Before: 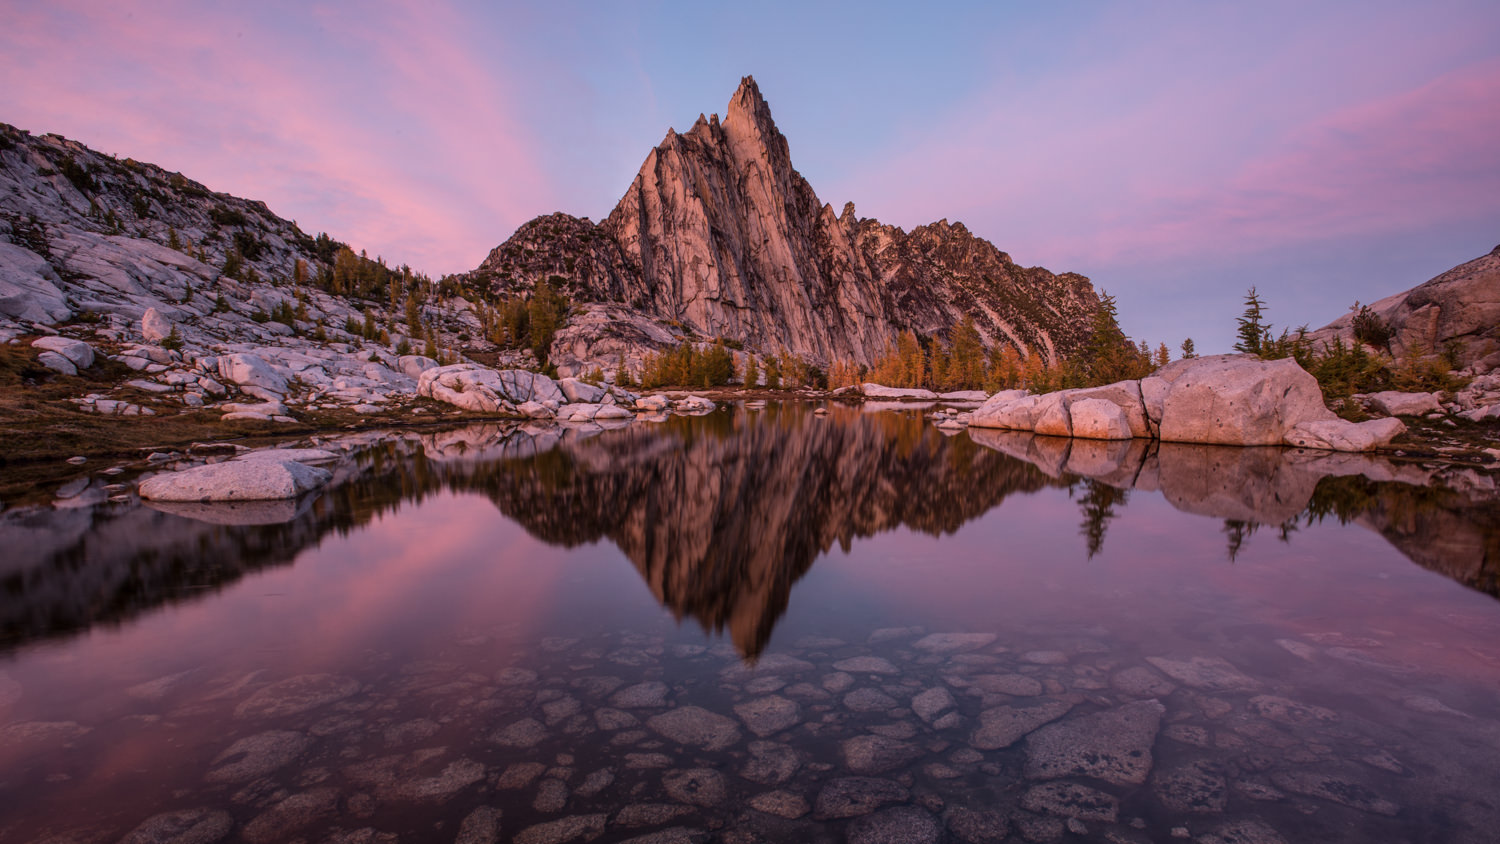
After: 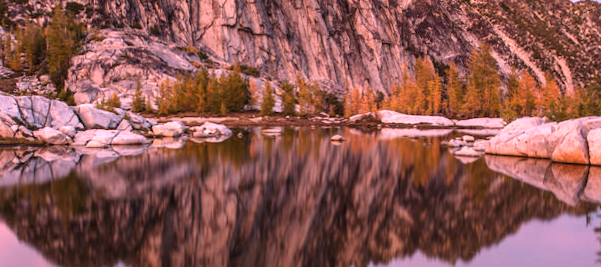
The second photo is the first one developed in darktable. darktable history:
rotate and perspective: rotation 0.192°, lens shift (horizontal) -0.015, crop left 0.005, crop right 0.996, crop top 0.006, crop bottom 0.99
exposure: black level correction 0, exposure 0.95 EV, compensate exposure bias true, compensate highlight preservation false
crop: left 31.751%, top 32.172%, right 27.8%, bottom 35.83%
